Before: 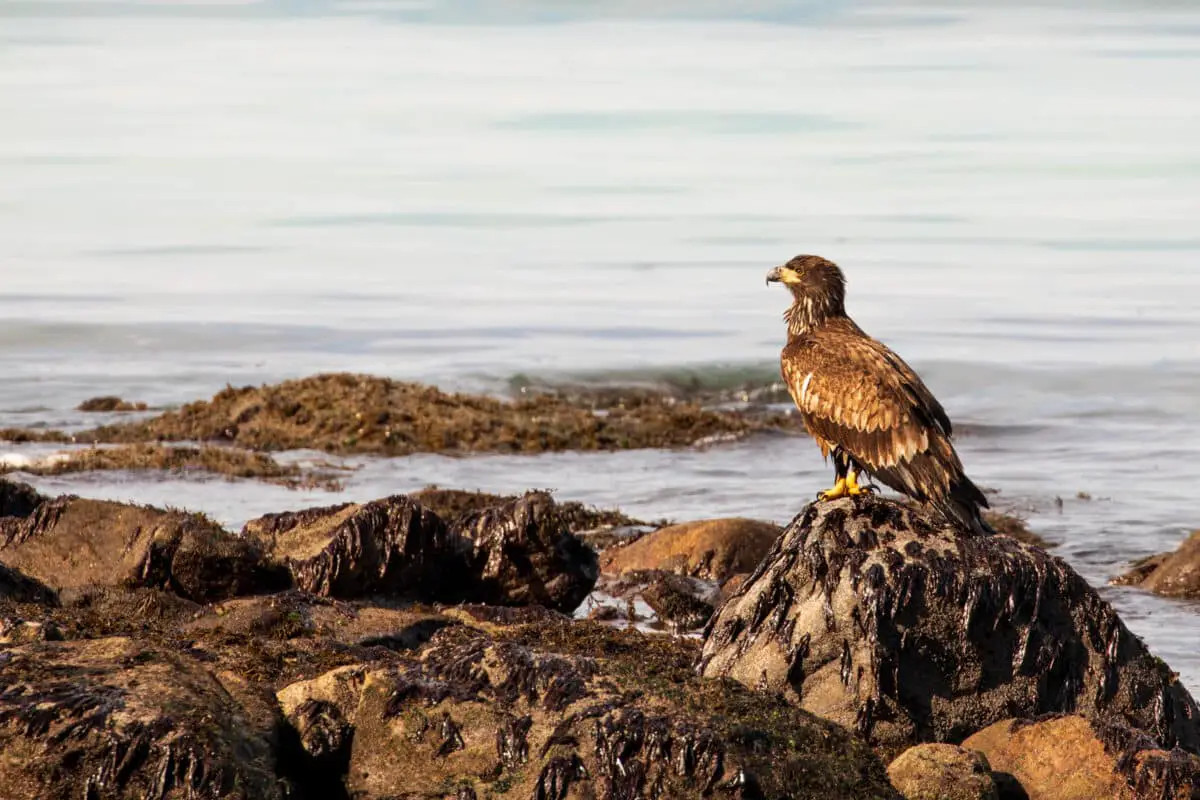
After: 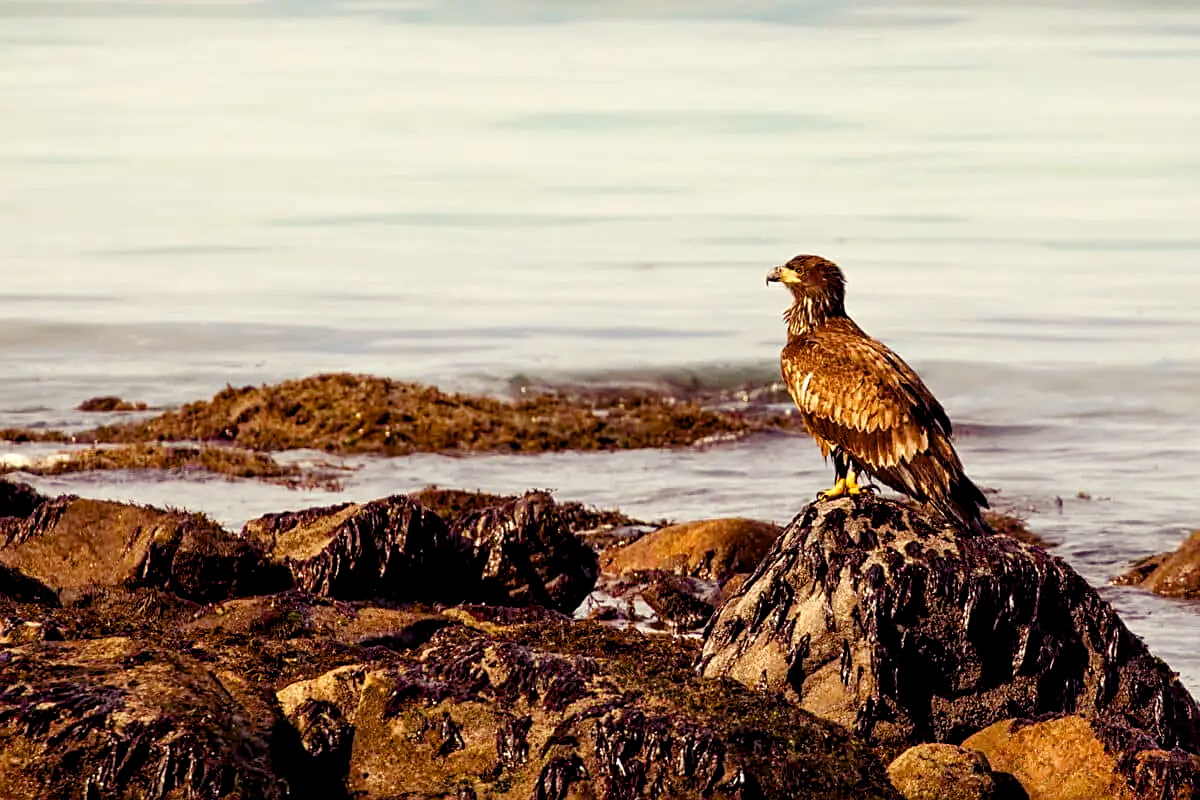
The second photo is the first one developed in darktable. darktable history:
color balance rgb: shadows lift › luminance -21.66%, shadows lift › chroma 8.98%, shadows lift › hue 283.37°, power › chroma 1.05%, power › hue 25.59°, highlights gain › luminance 6.08%, highlights gain › chroma 2.55%, highlights gain › hue 90°, global offset › luminance -0.87%, perceptual saturation grading › global saturation 25%, perceptual saturation grading › highlights -28.39%, perceptual saturation grading › shadows 33.98%
sharpen: on, module defaults
